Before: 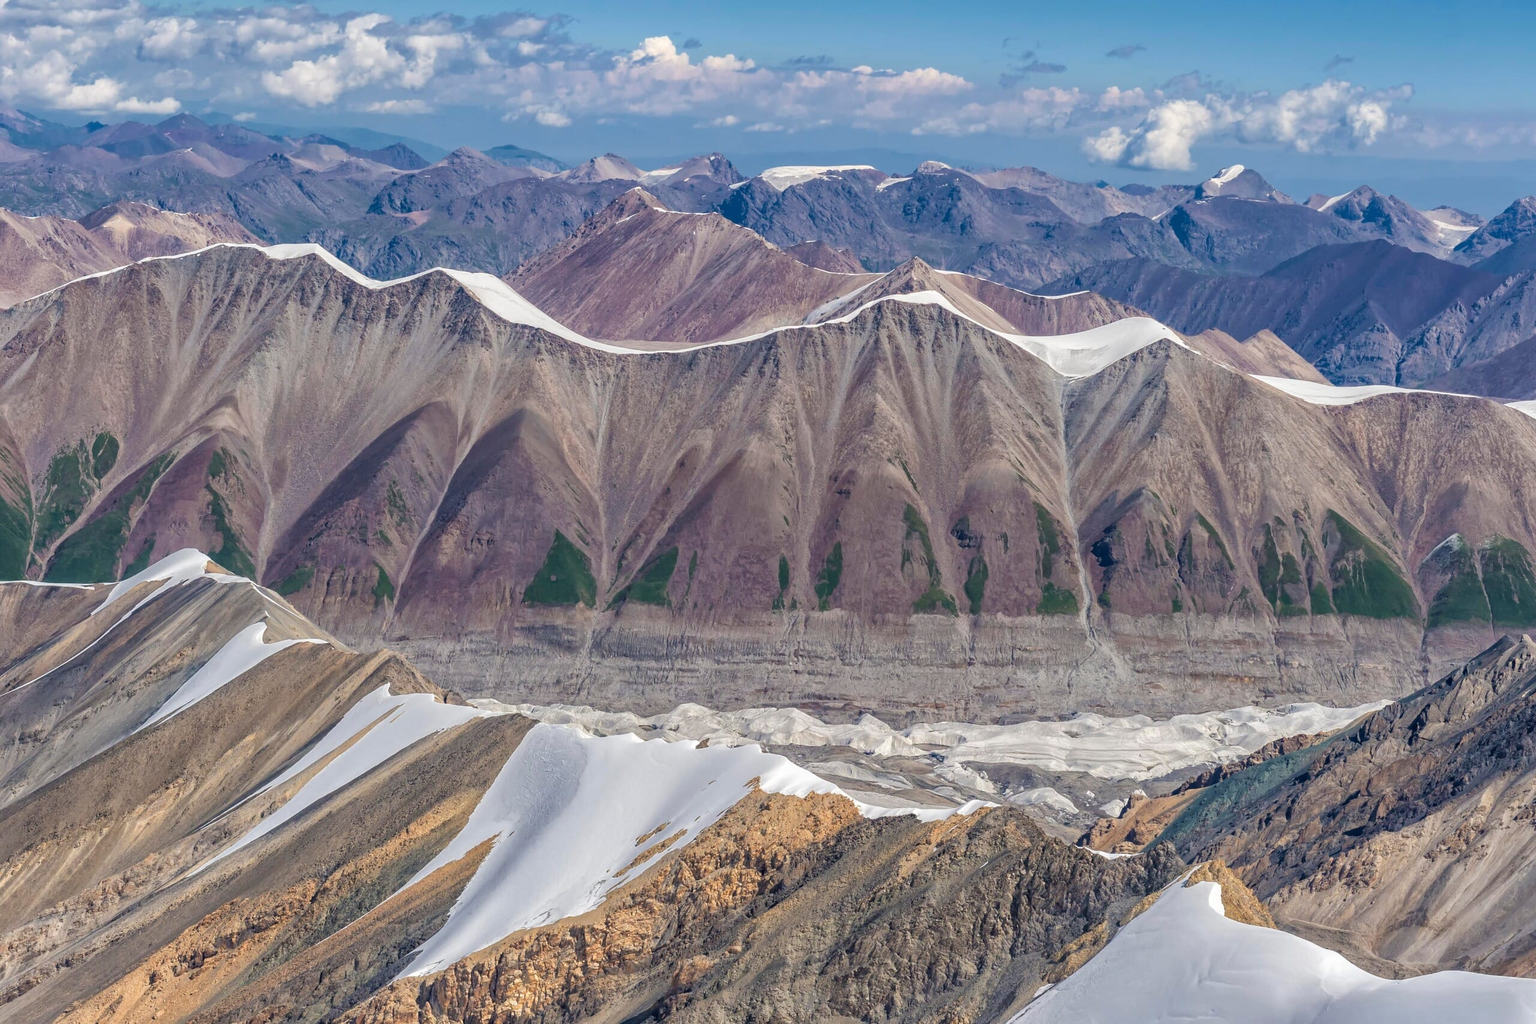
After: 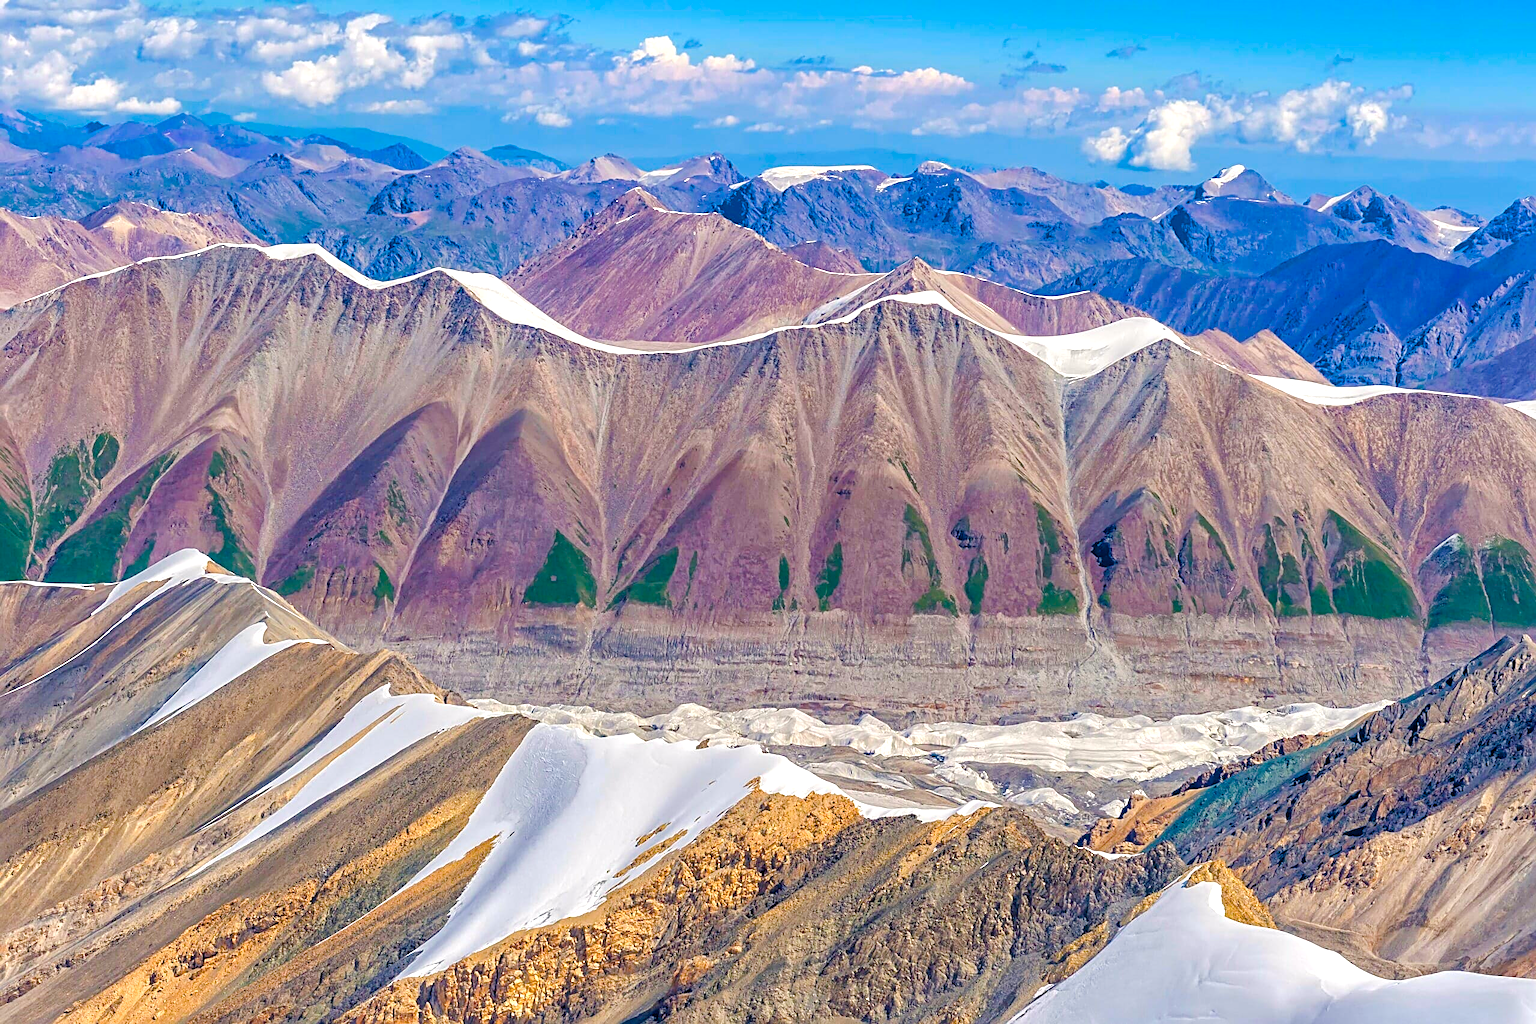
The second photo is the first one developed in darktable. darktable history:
contrast brightness saturation: saturation -0.066
color balance rgb: highlights gain › chroma 1.067%, highlights gain › hue 70.84°, linear chroma grading › global chroma 25.552%, perceptual saturation grading › global saturation 14.234%, perceptual saturation grading › highlights -30.158%, perceptual saturation grading › shadows 51.113%, perceptual brilliance grading › global brilliance 10.591%, perceptual brilliance grading › shadows 15.108%, global vibrance 40.997%
sharpen: radius 3.089
